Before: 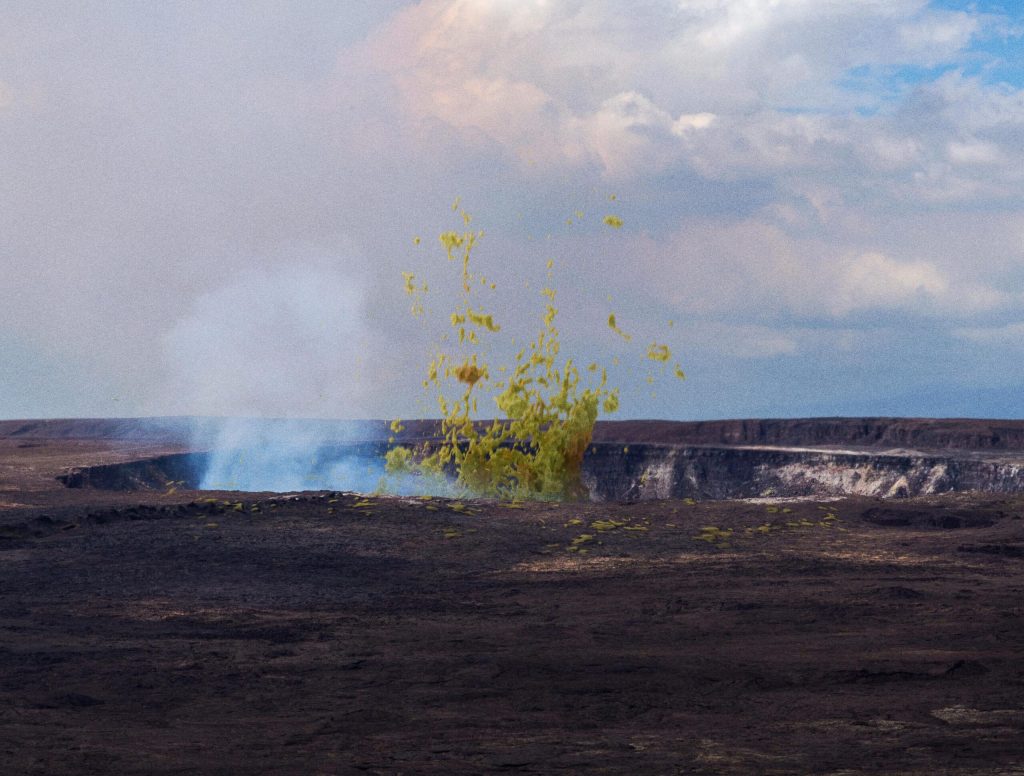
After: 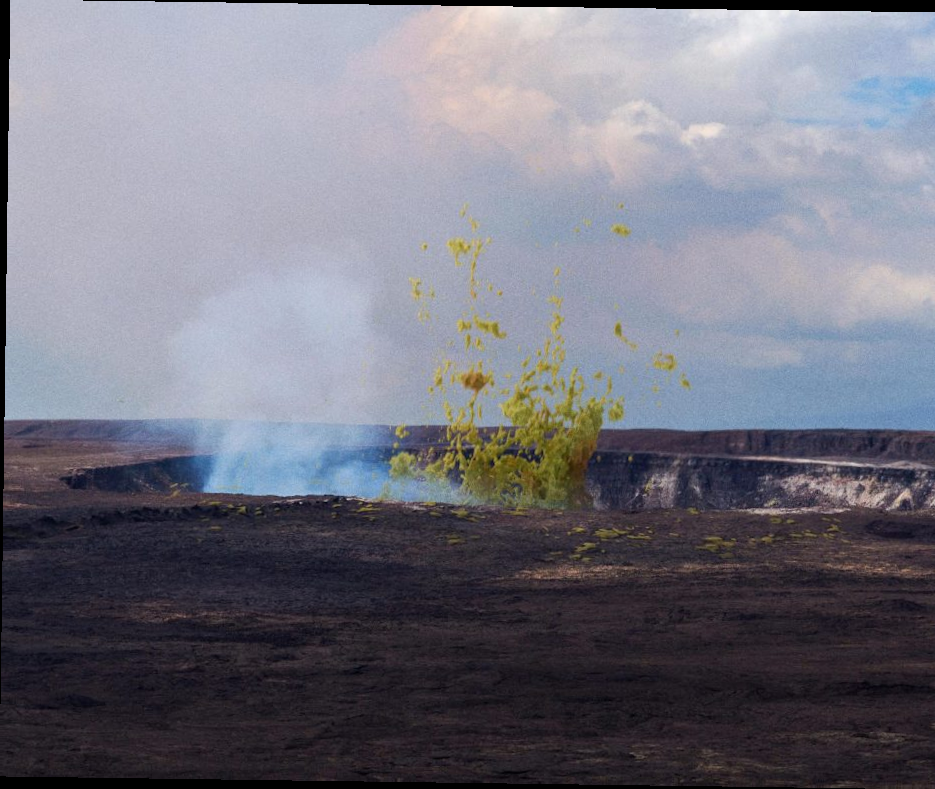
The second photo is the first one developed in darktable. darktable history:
crop: right 9.509%, bottom 0.031%
rotate and perspective: rotation 0.8°, automatic cropping off
